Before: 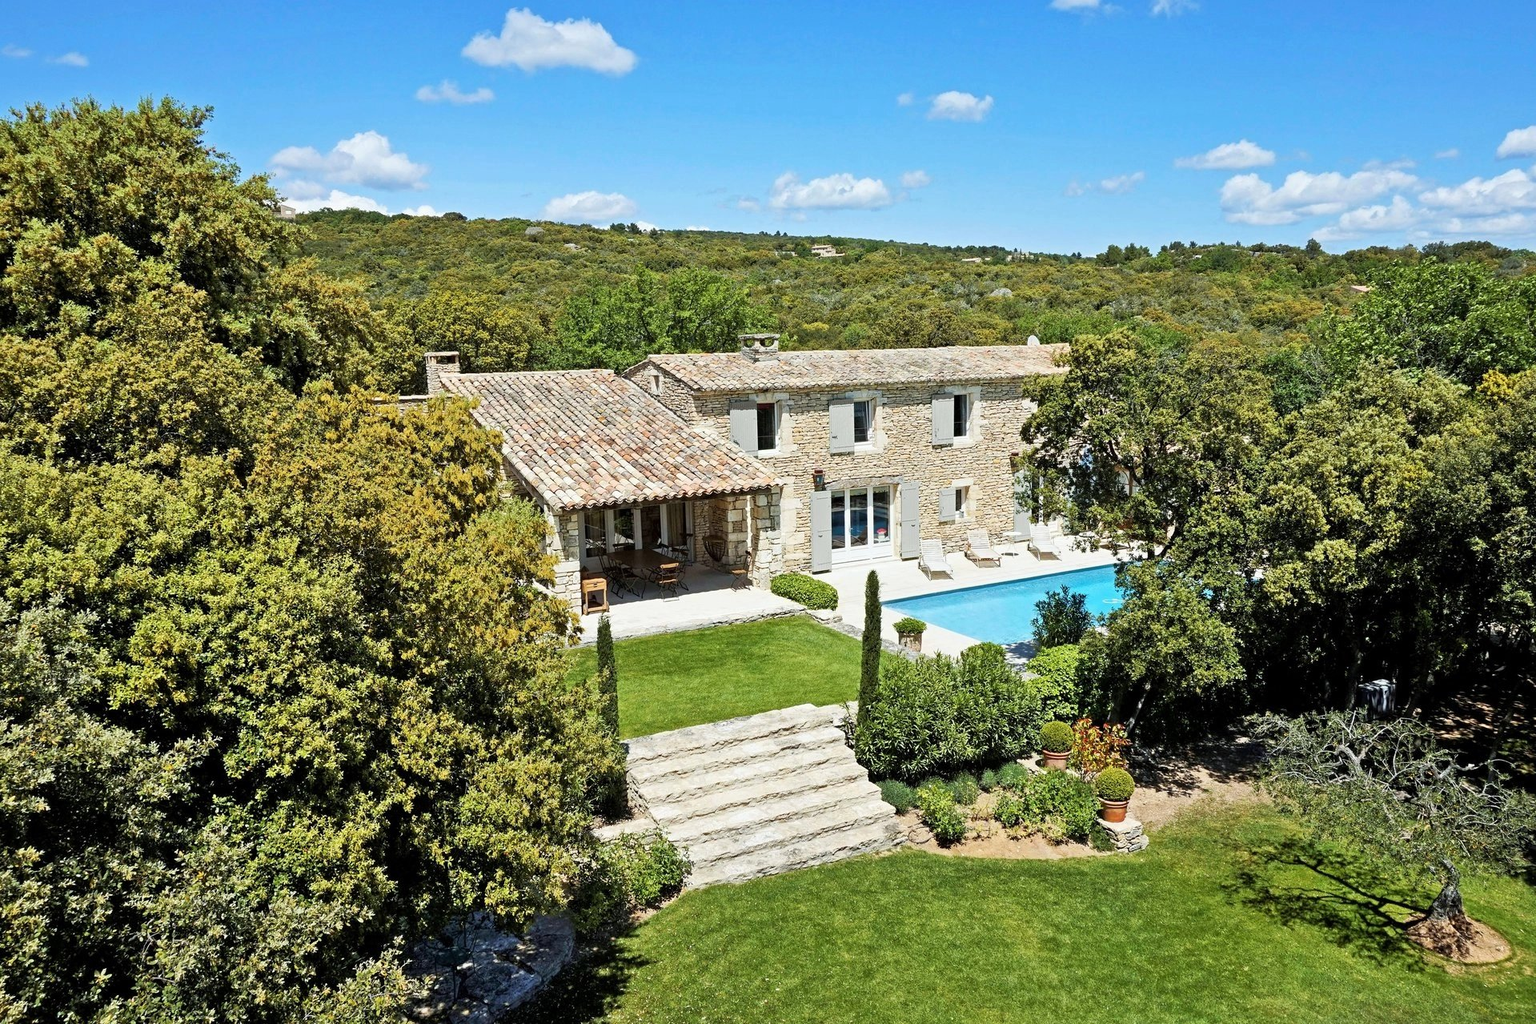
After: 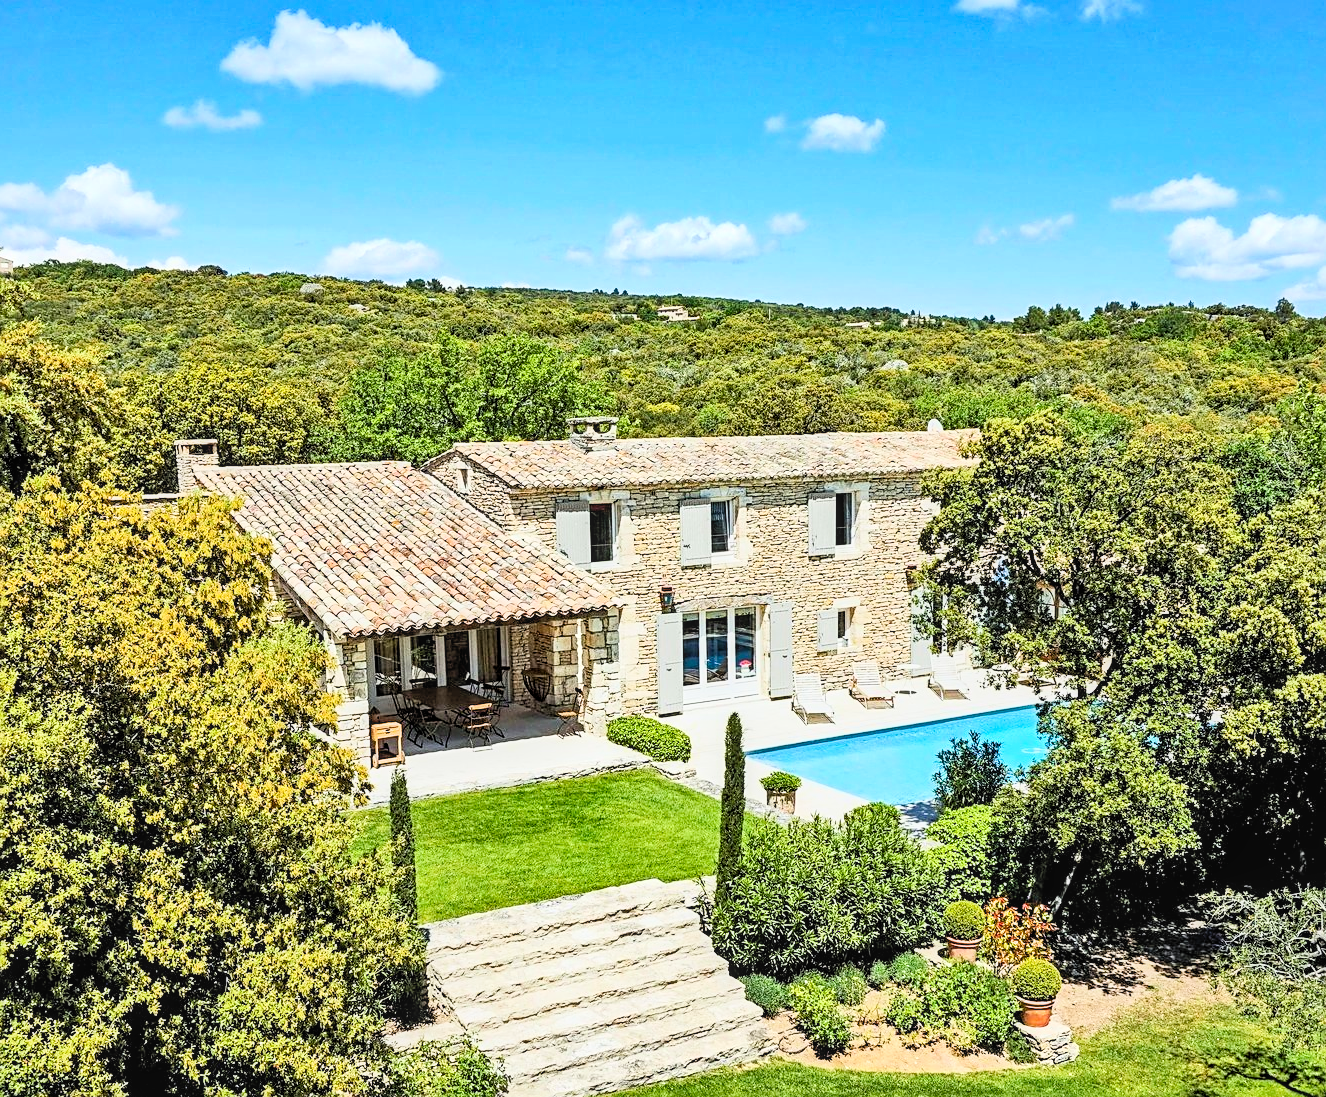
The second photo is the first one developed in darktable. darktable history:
sharpen: on, module defaults
exposure: exposure 0.777 EV, compensate highlight preservation false
local contrast: on, module defaults
crop: left 18.596%, right 12.295%, bottom 14.157%
shadows and highlights: low approximation 0.01, soften with gaussian
filmic rgb: middle gray luminance 18.38%, black relative exposure -9.02 EV, white relative exposure 3.75 EV, target black luminance 0%, hardness 4.86, latitude 68.2%, contrast 0.959, highlights saturation mix 19.05%, shadows ↔ highlights balance 22.17%, iterations of high-quality reconstruction 0
contrast brightness saturation: contrast 0.198, brightness 0.168, saturation 0.226
